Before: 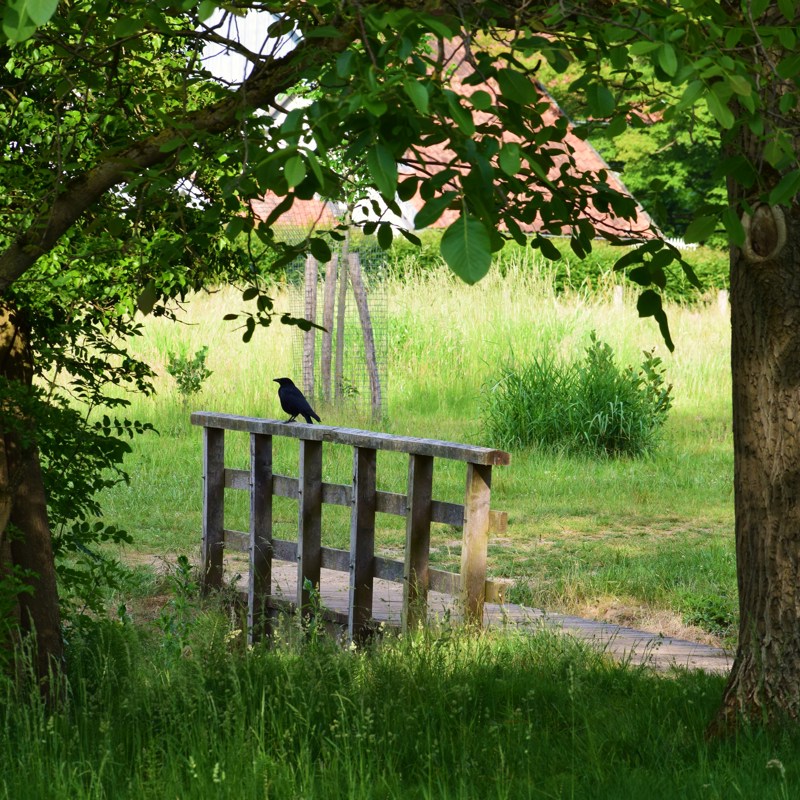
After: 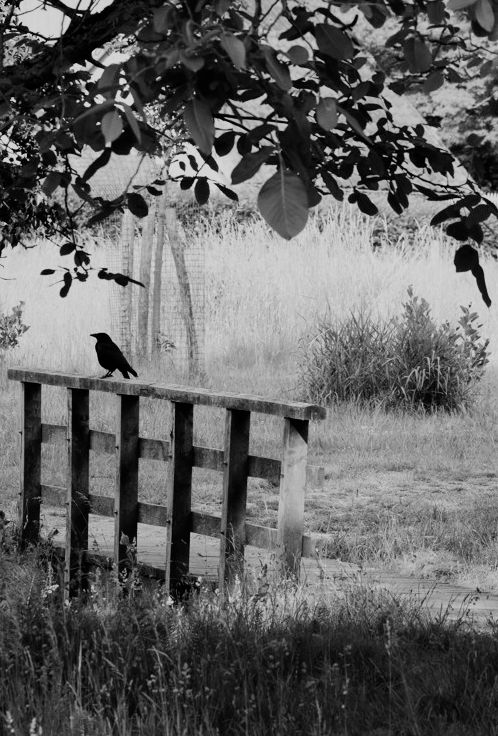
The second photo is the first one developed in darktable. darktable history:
filmic rgb: black relative exposure -7.65 EV, white relative exposure 4.56 EV, hardness 3.61, contrast 1.25
crop and rotate: left 22.918%, top 5.629%, right 14.711%, bottom 2.247%
monochrome: a -92.57, b 58.91
color balance: contrast fulcrum 17.78%
